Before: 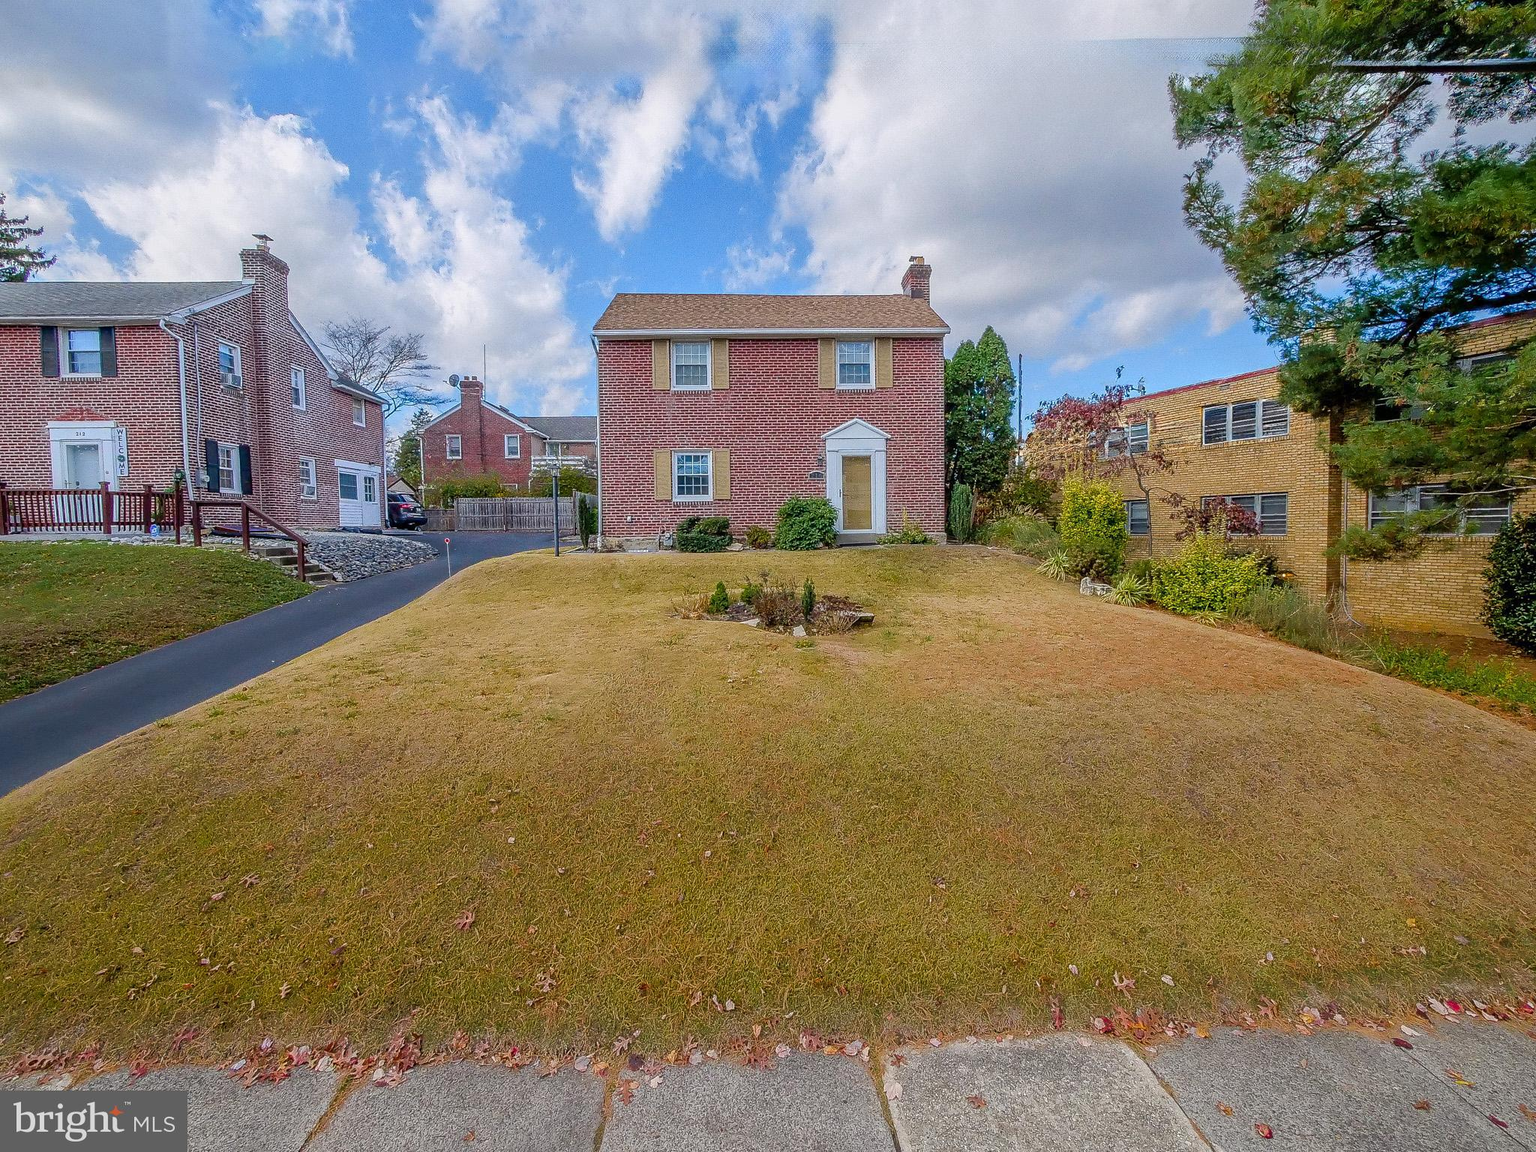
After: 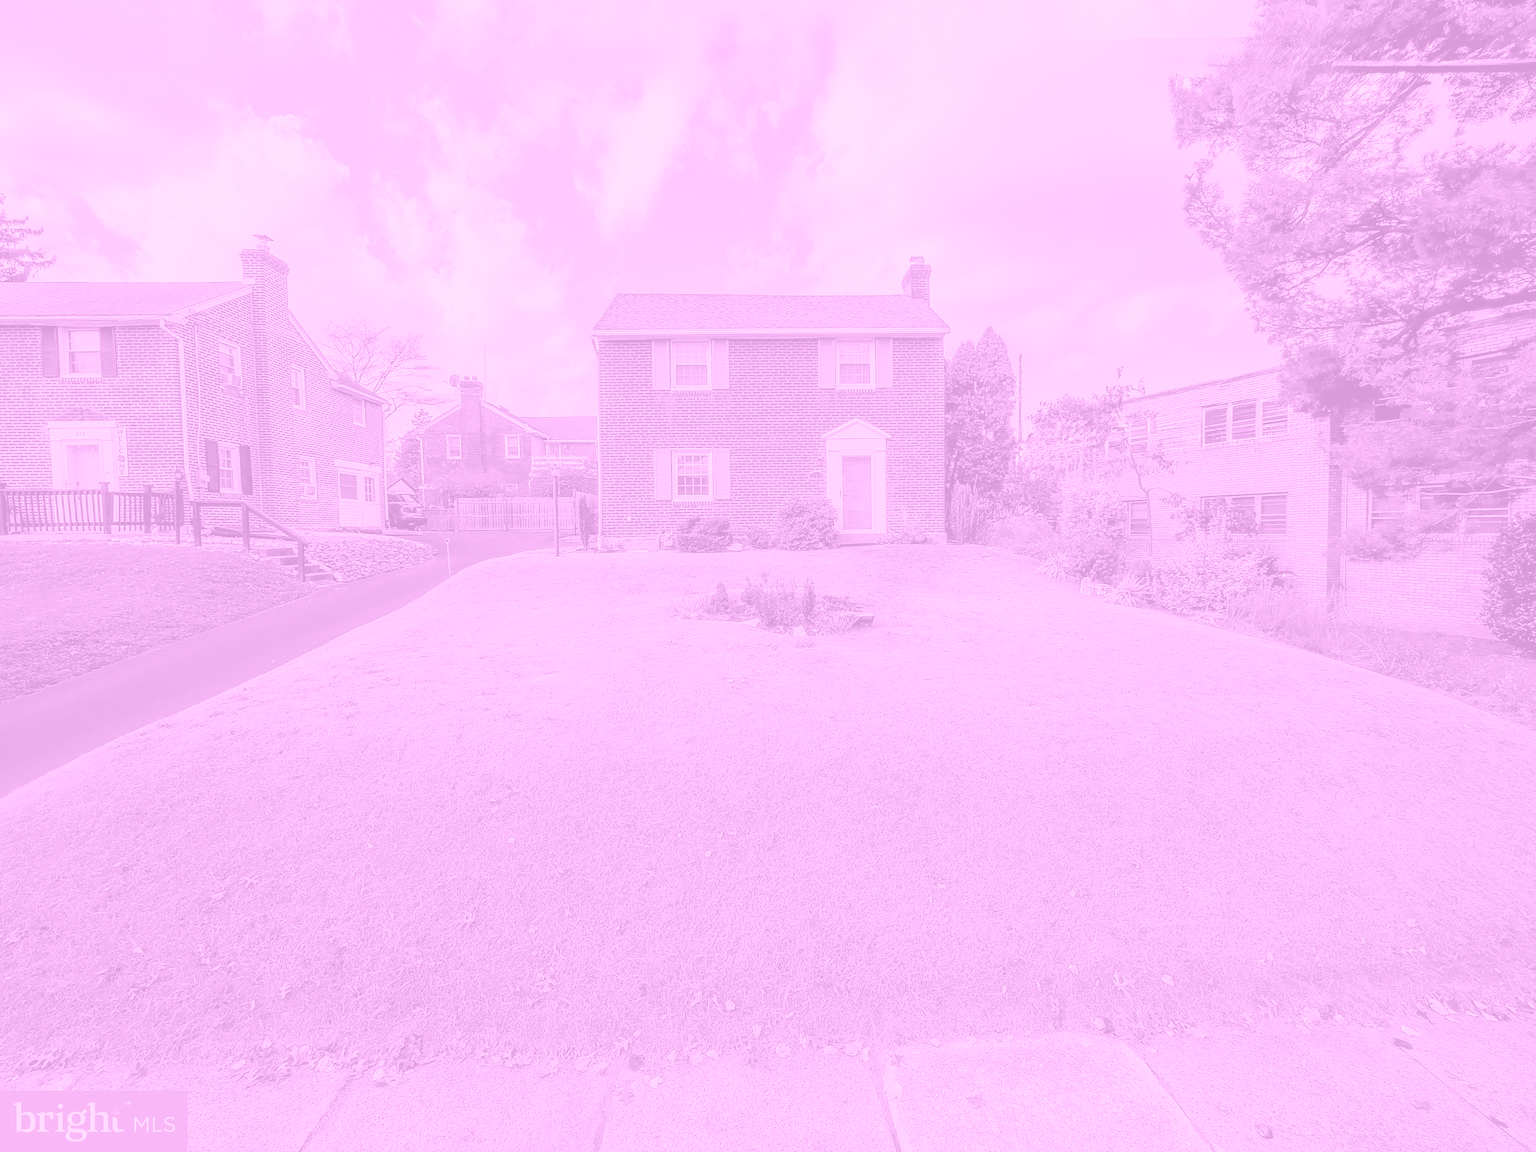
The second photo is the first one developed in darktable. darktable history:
color balance: lift [1.007, 1, 1, 1], gamma [1.097, 1, 1, 1]
colorize: hue 331.2°, saturation 75%, source mix 30.28%, lightness 70.52%, version 1
color zones: curves: ch0 [(0, 0.278) (0.143, 0.5) (0.286, 0.5) (0.429, 0.5) (0.571, 0.5) (0.714, 0.5) (0.857, 0.5) (1, 0.5)]; ch1 [(0, 1) (0.143, 0.165) (0.286, 0) (0.429, 0) (0.571, 0) (0.714, 0) (0.857, 0.5) (1, 0.5)]; ch2 [(0, 0.508) (0.143, 0.5) (0.286, 0.5) (0.429, 0.5) (0.571, 0.5) (0.714, 0.5) (0.857, 0.5) (1, 0.5)]
